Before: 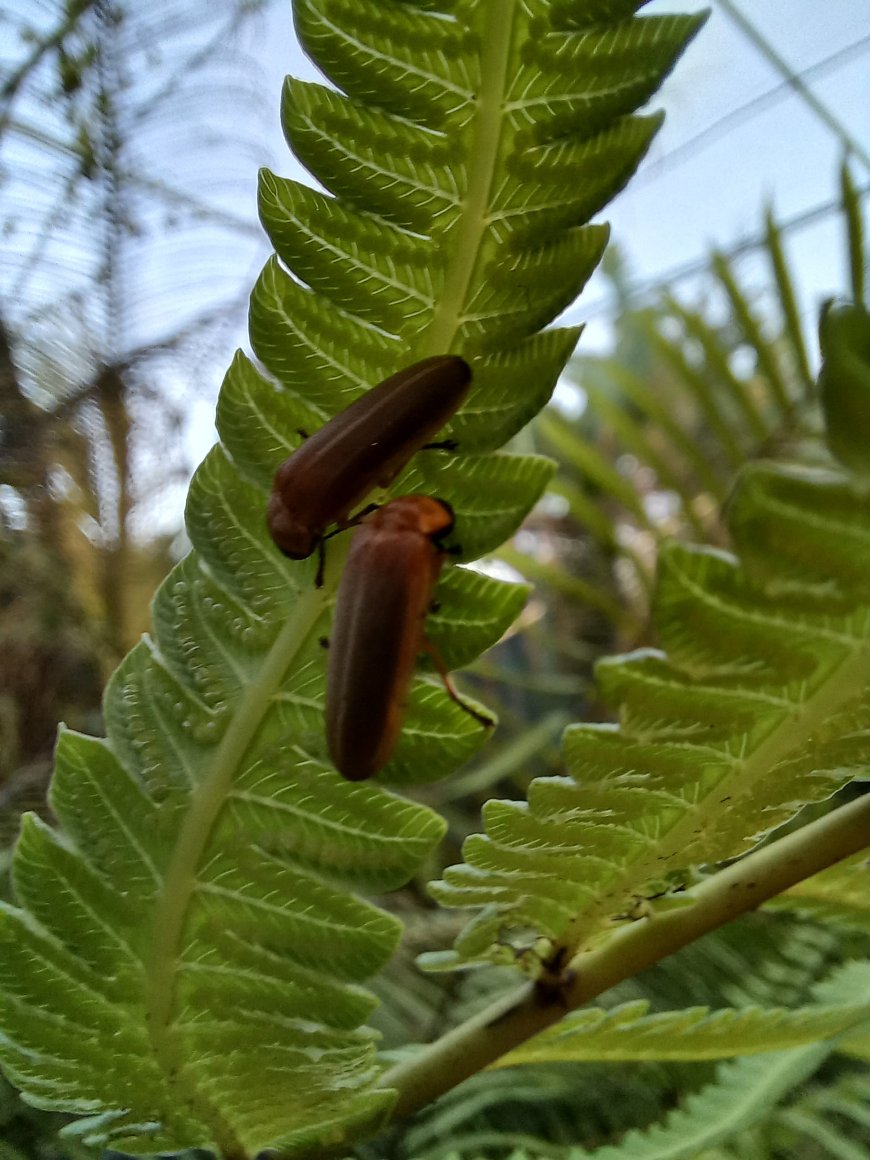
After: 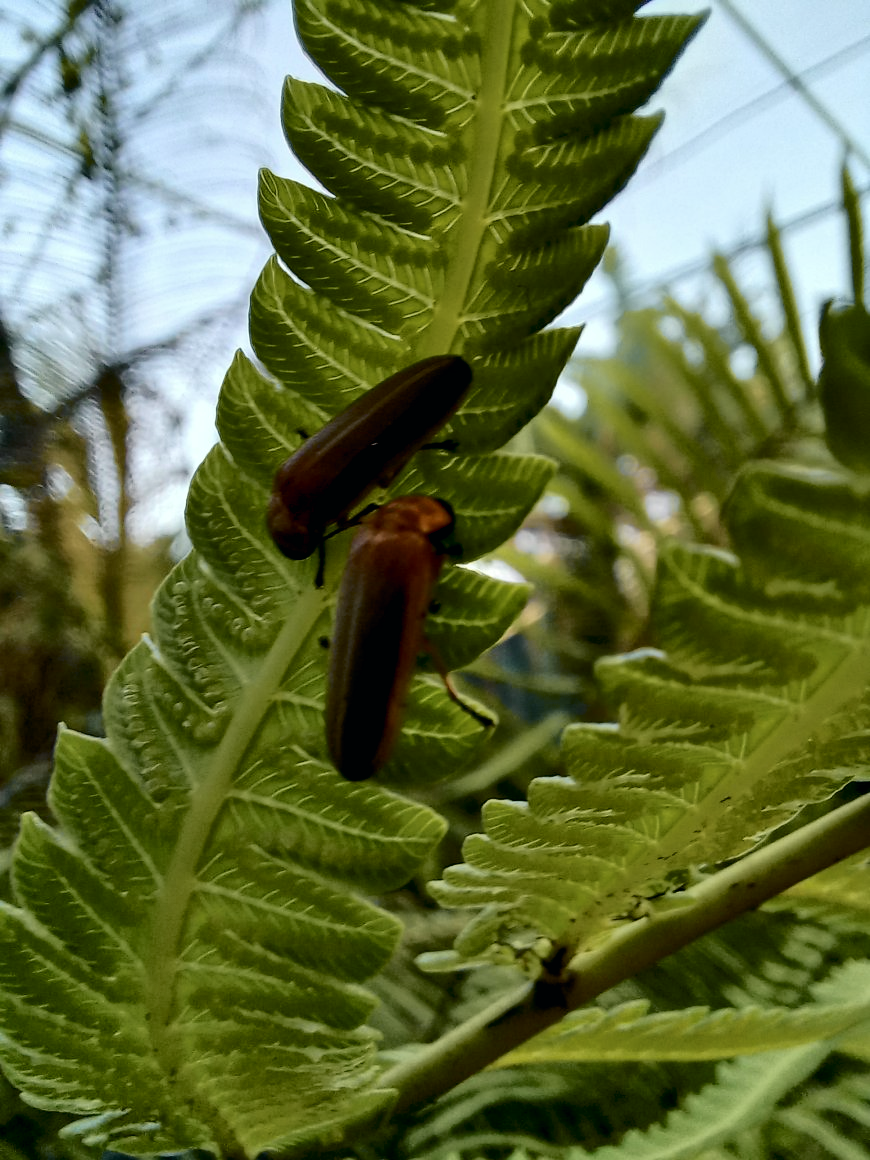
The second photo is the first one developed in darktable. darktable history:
color balance rgb: shadows lift › chroma 2%, shadows lift › hue 217.2°, power › hue 60°, highlights gain › chroma 1%, highlights gain › hue 69.6°, global offset › luminance -0.5%, perceptual saturation grading › global saturation 15%, global vibrance 15%
tone curve: curves: ch0 [(0, 0) (0.081, 0.044) (0.185, 0.13) (0.283, 0.238) (0.416, 0.449) (0.495, 0.524) (0.686, 0.743) (0.826, 0.865) (0.978, 0.988)]; ch1 [(0, 0) (0.147, 0.166) (0.321, 0.362) (0.371, 0.402) (0.423, 0.442) (0.479, 0.472) (0.505, 0.497) (0.521, 0.506) (0.551, 0.537) (0.586, 0.574) (0.625, 0.618) (0.68, 0.681) (1, 1)]; ch2 [(0, 0) (0.346, 0.362) (0.404, 0.427) (0.502, 0.495) (0.531, 0.513) (0.547, 0.533) (0.582, 0.596) (0.629, 0.631) (0.717, 0.678) (1, 1)], color space Lab, independent channels, preserve colors none
